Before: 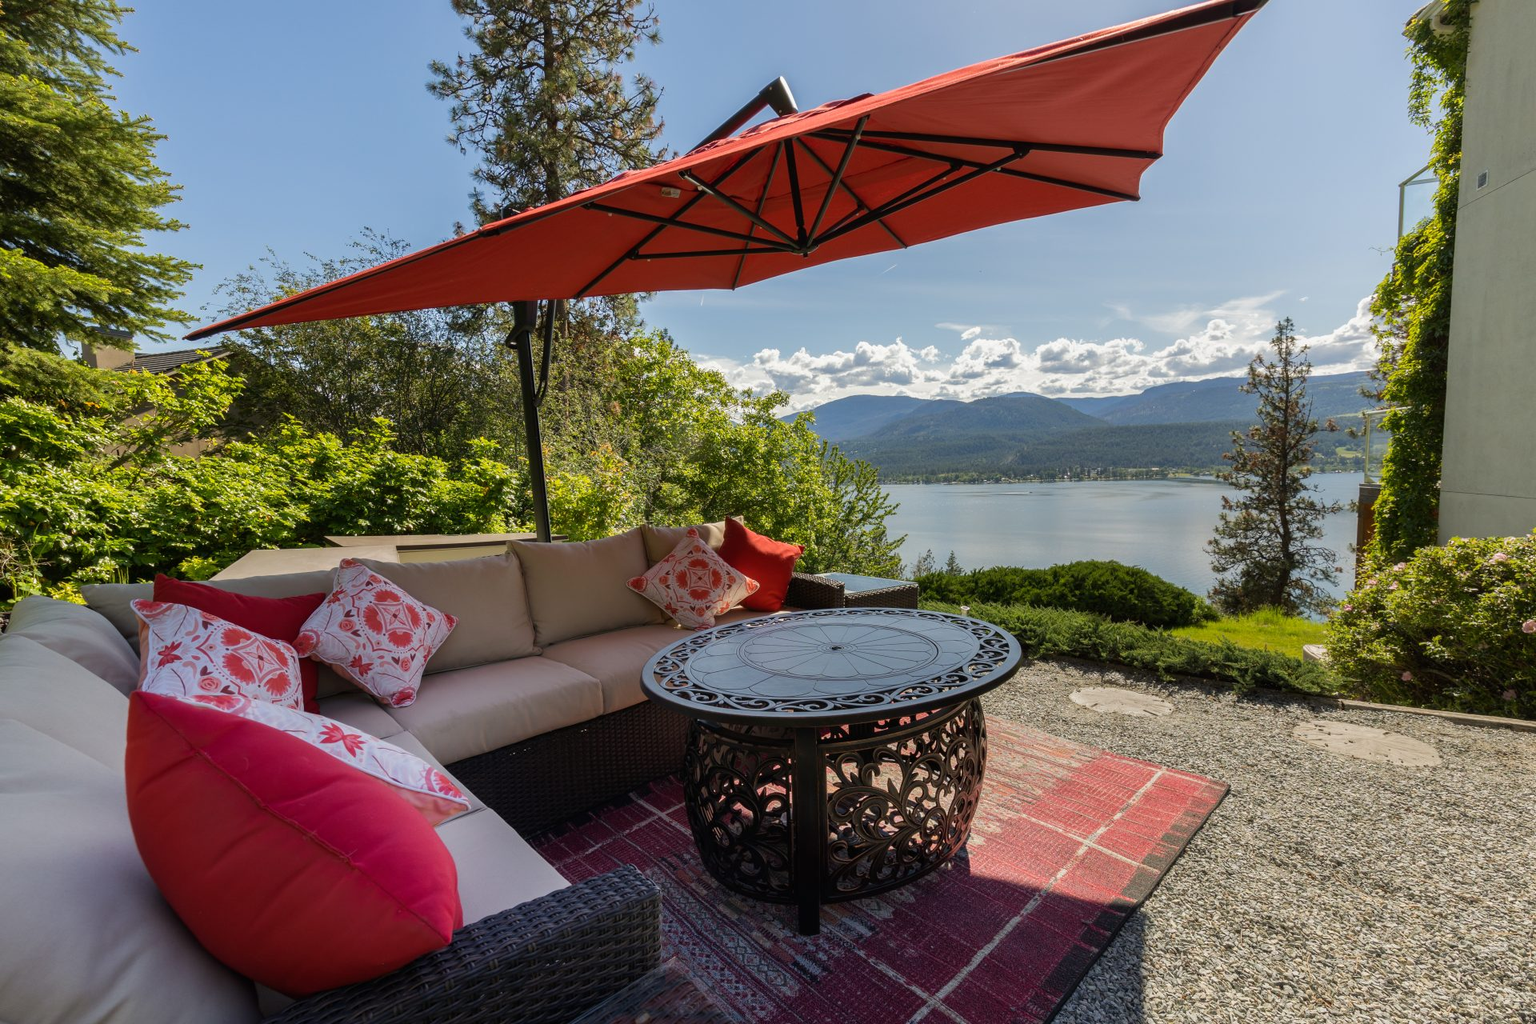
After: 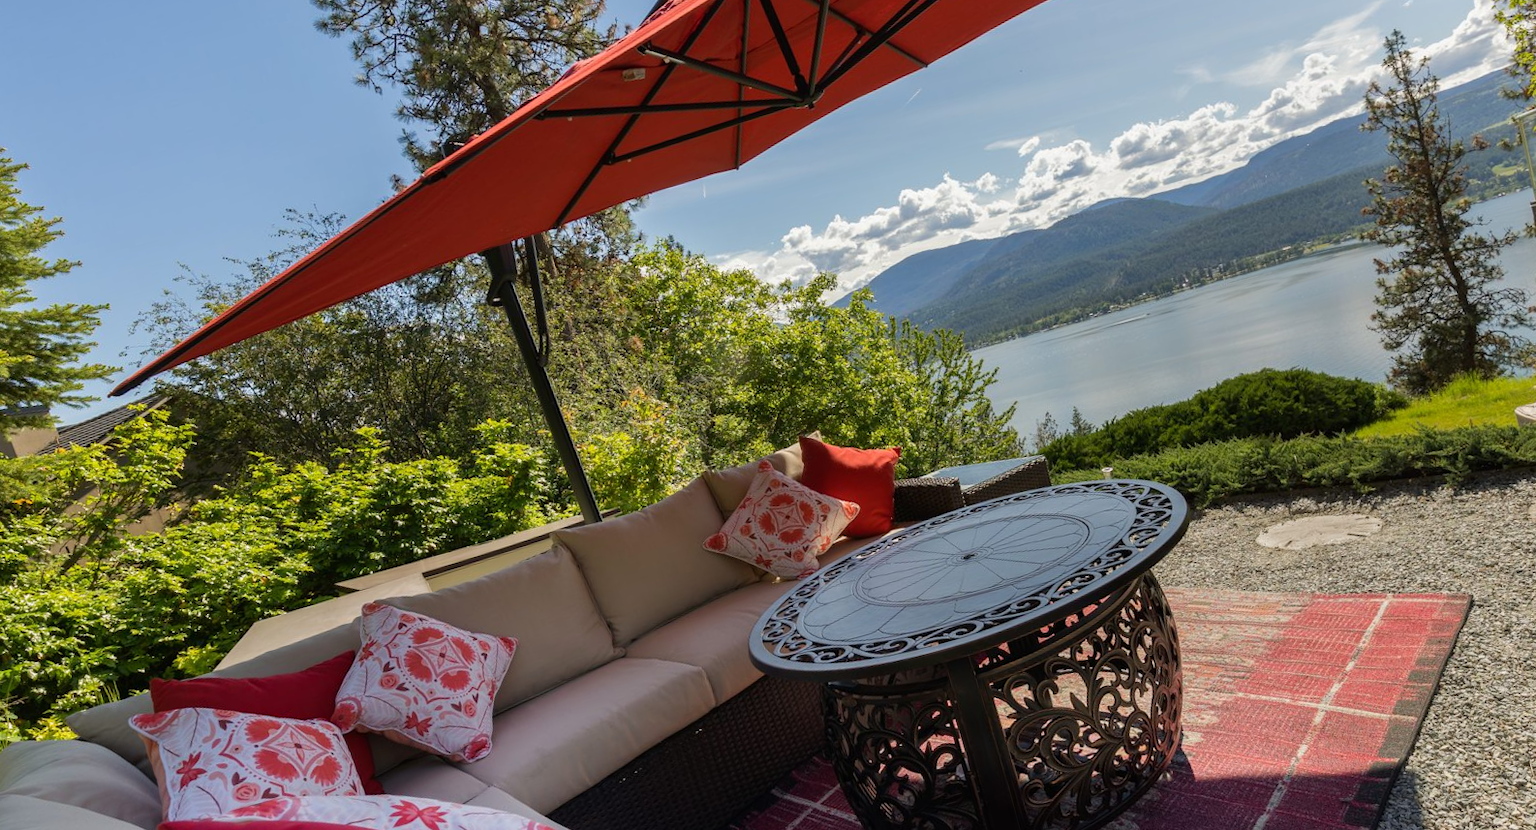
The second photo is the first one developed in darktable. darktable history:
rotate and perspective: rotation -14.8°, crop left 0.1, crop right 0.903, crop top 0.25, crop bottom 0.748
crop: right 9.509%, bottom 0.031%
